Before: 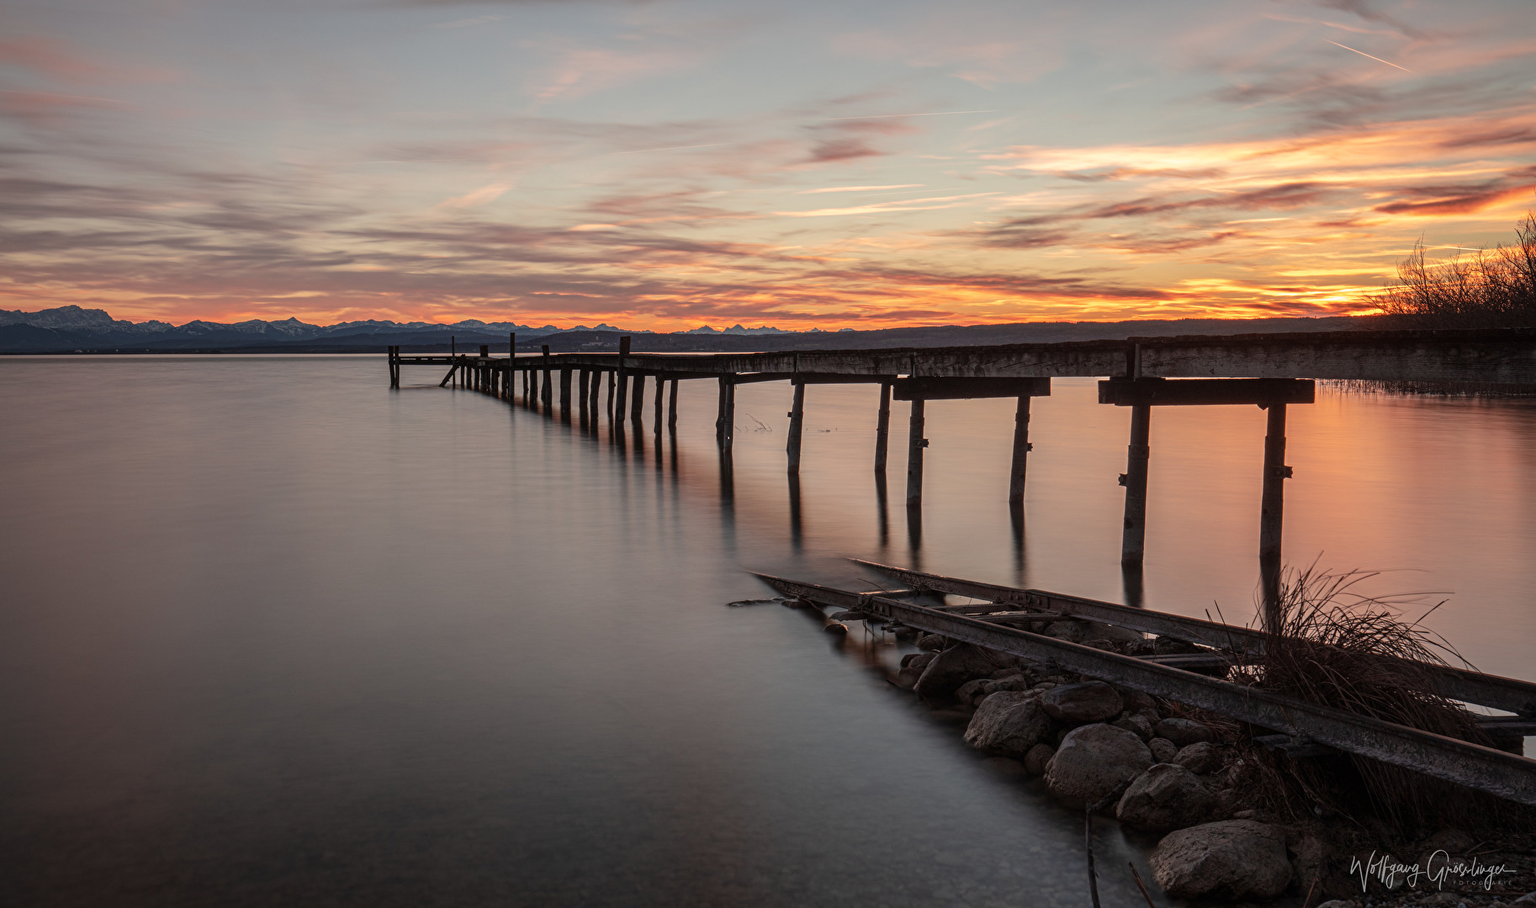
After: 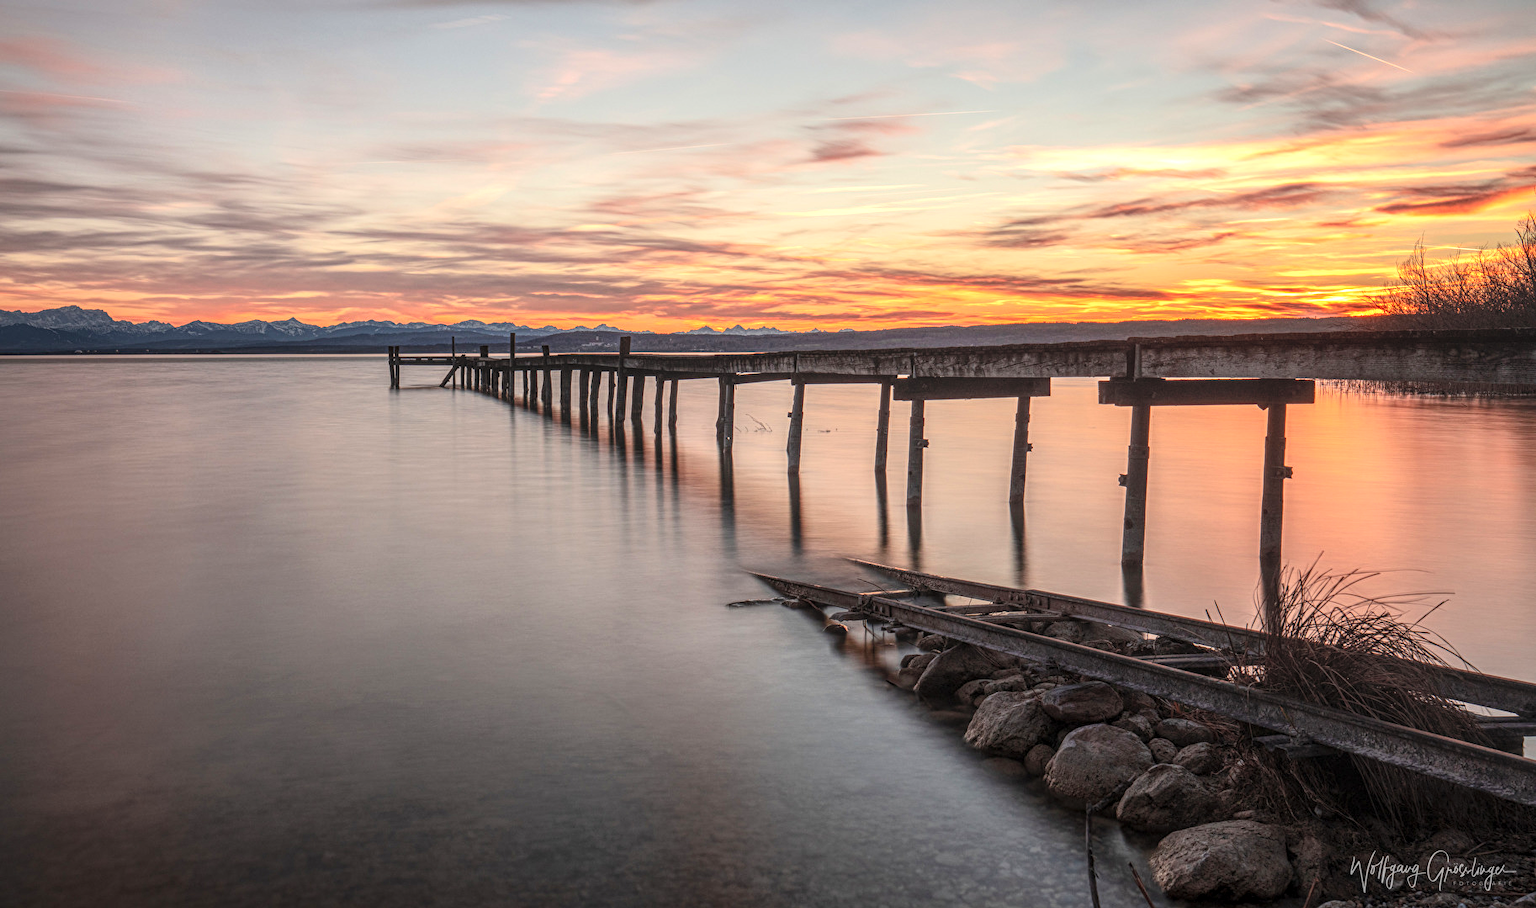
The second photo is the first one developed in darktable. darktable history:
local contrast: highlights 75%, shadows 55%, detail 177%, midtone range 0.209
contrast brightness saturation: contrast 0.203, brightness 0.164, saturation 0.227
exposure: exposure 0.177 EV, compensate highlight preservation false
